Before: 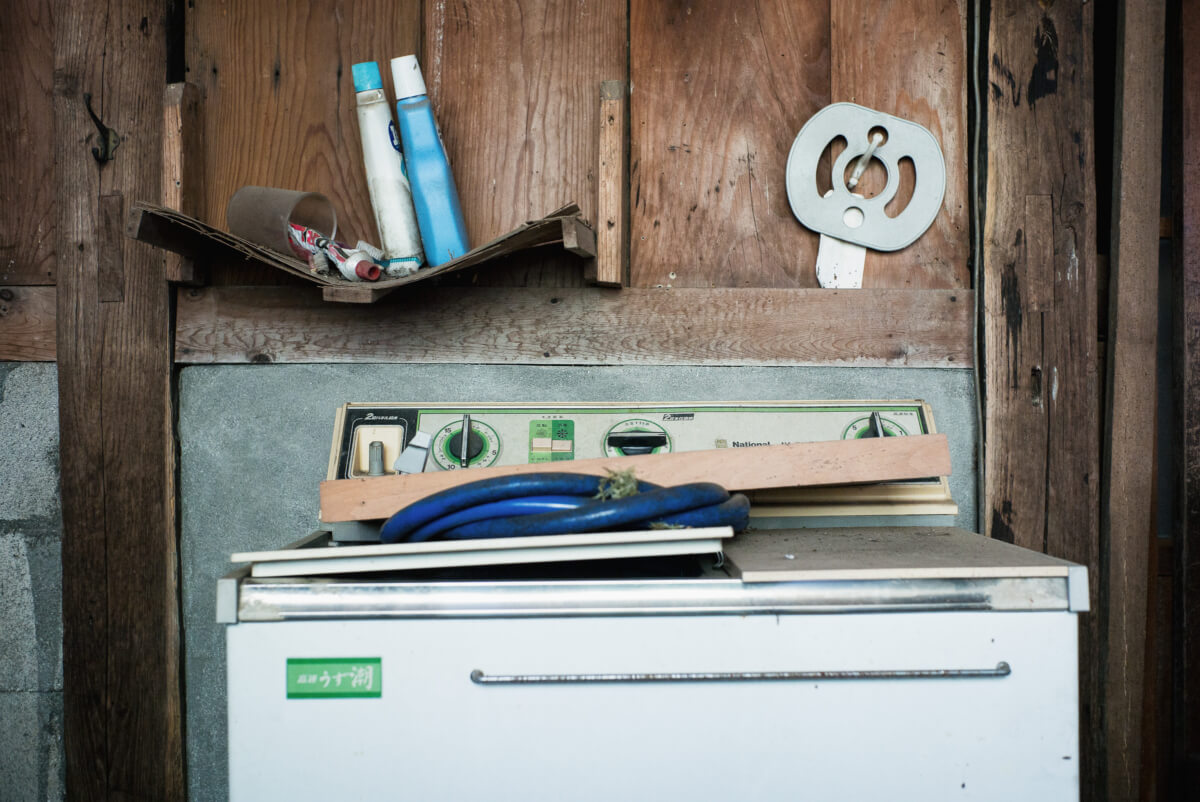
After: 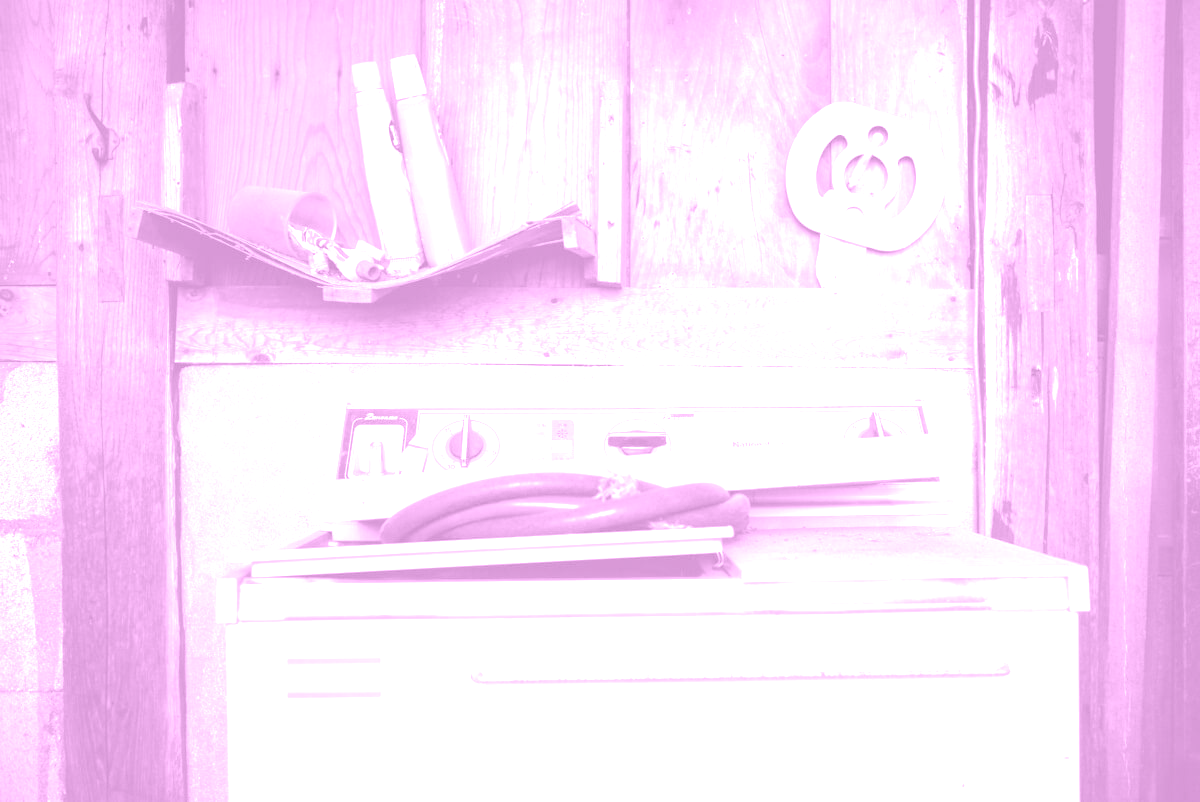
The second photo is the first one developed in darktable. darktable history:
colorize: hue 331.2°, saturation 75%, source mix 30.28%, lightness 70.52%, version 1
color balance rgb: linear chroma grading › global chroma 20%, perceptual saturation grading › global saturation 65%, perceptual saturation grading › highlights 50%, perceptual saturation grading › shadows 30%, perceptual brilliance grading › global brilliance 12%, perceptual brilliance grading › highlights 15%, global vibrance 20%
exposure: exposure 2 EV, compensate exposure bias true, compensate highlight preservation false
